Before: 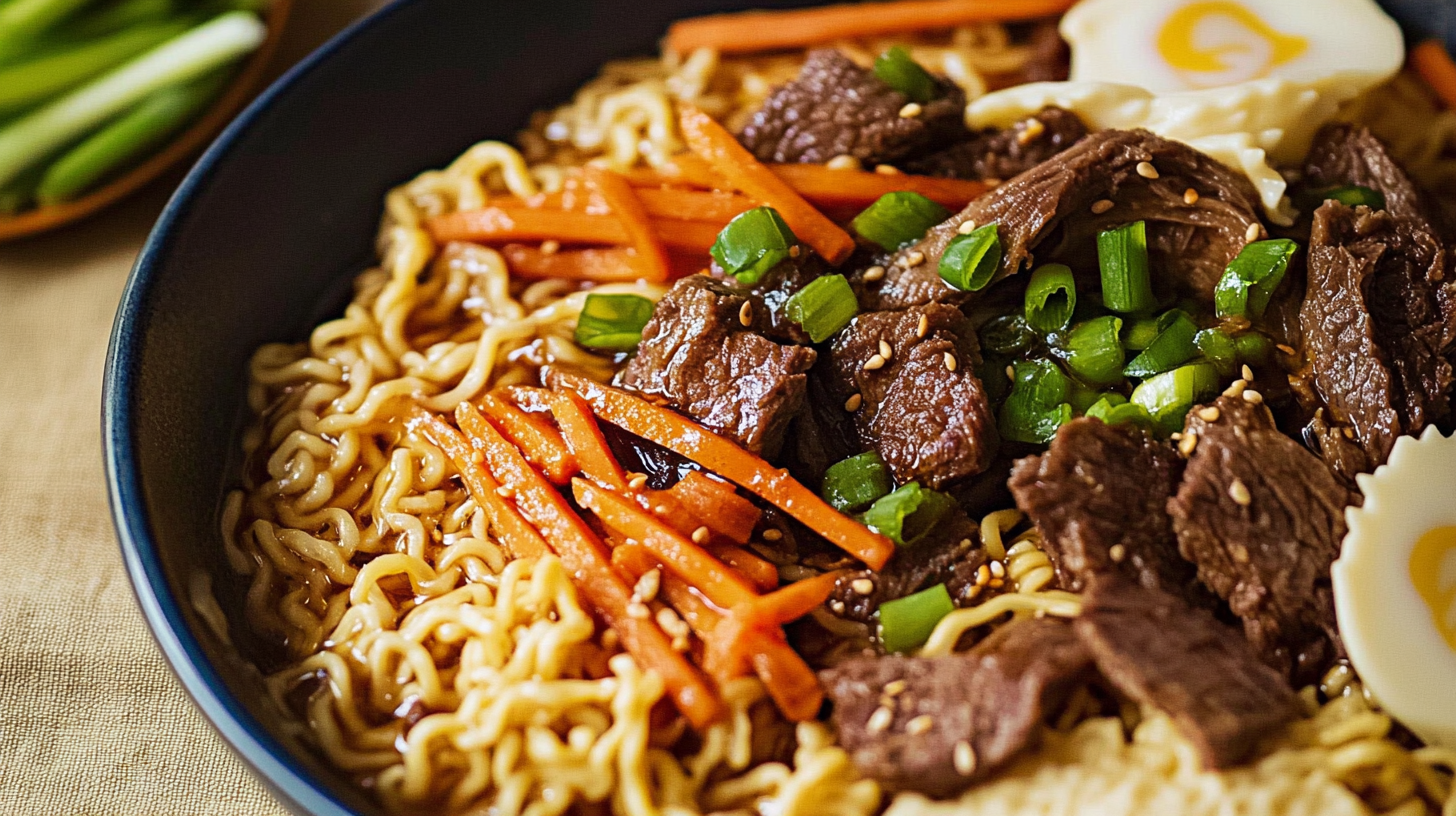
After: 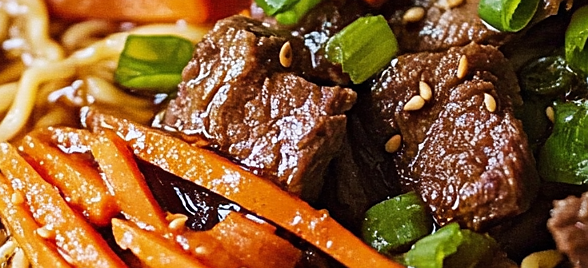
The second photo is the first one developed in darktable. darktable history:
crop: left 31.629%, top 31.822%, right 27.728%, bottom 35.278%
sharpen: radius 1.05
